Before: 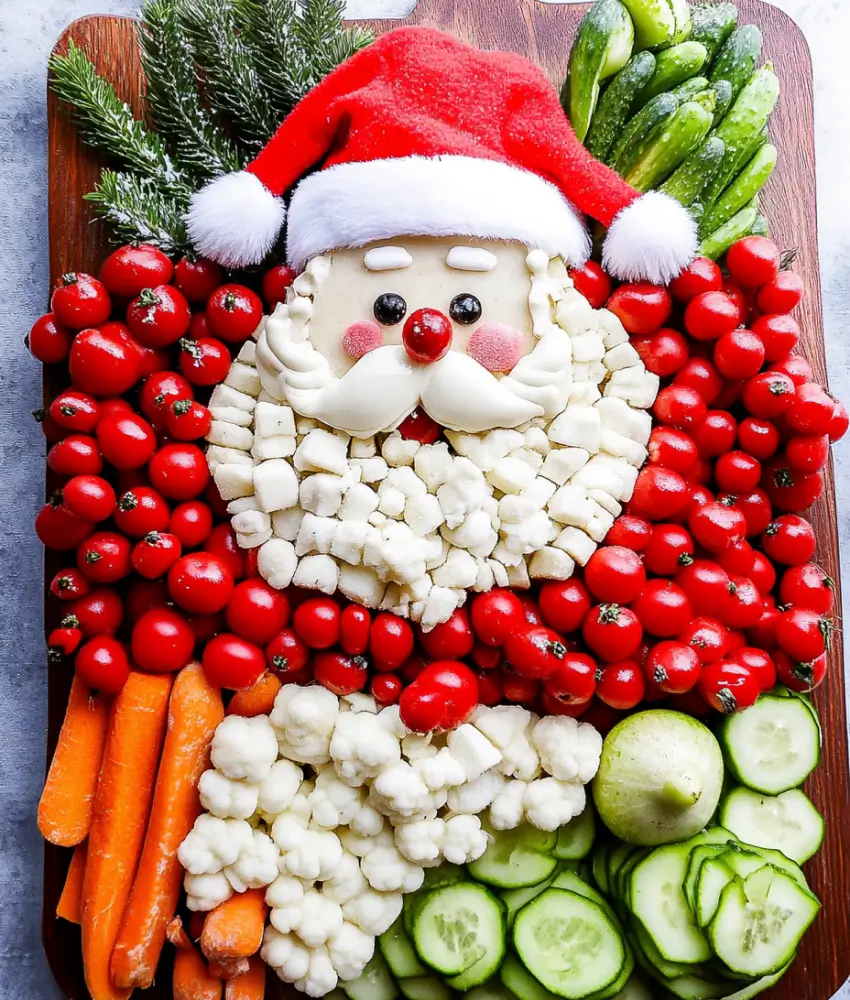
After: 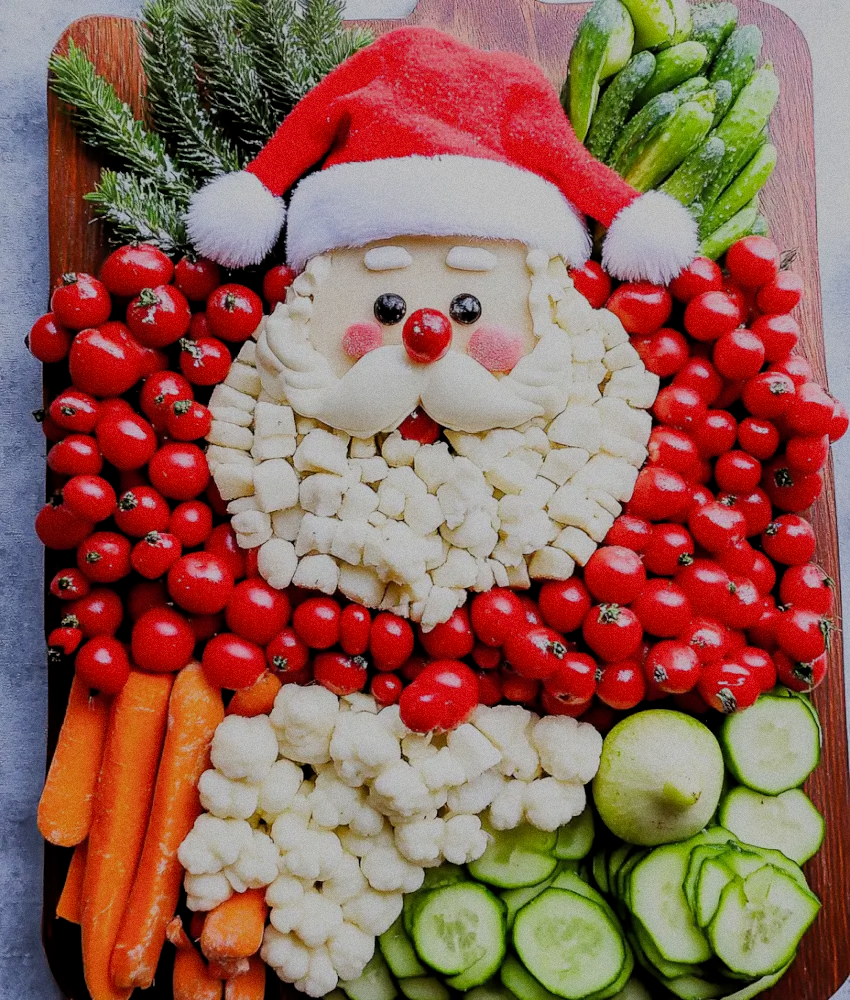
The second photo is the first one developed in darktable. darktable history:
shadows and highlights: shadows 25, white point adjustment -3, highlights -30
filmic rgb: black relative exposure -8.79 EV, white relative exposure 4.98 EV, threshold 3 EV, target black luminance 0%, hardness 3.77, latitude 66.33%, contrast 0.822, shadows ↔ highlights balance 20%, color science v5 (2021), contrast in shadows safe, contrast in highlights safe, enable highlight reconstruction true
grain: coarseness 0.09 ISO
